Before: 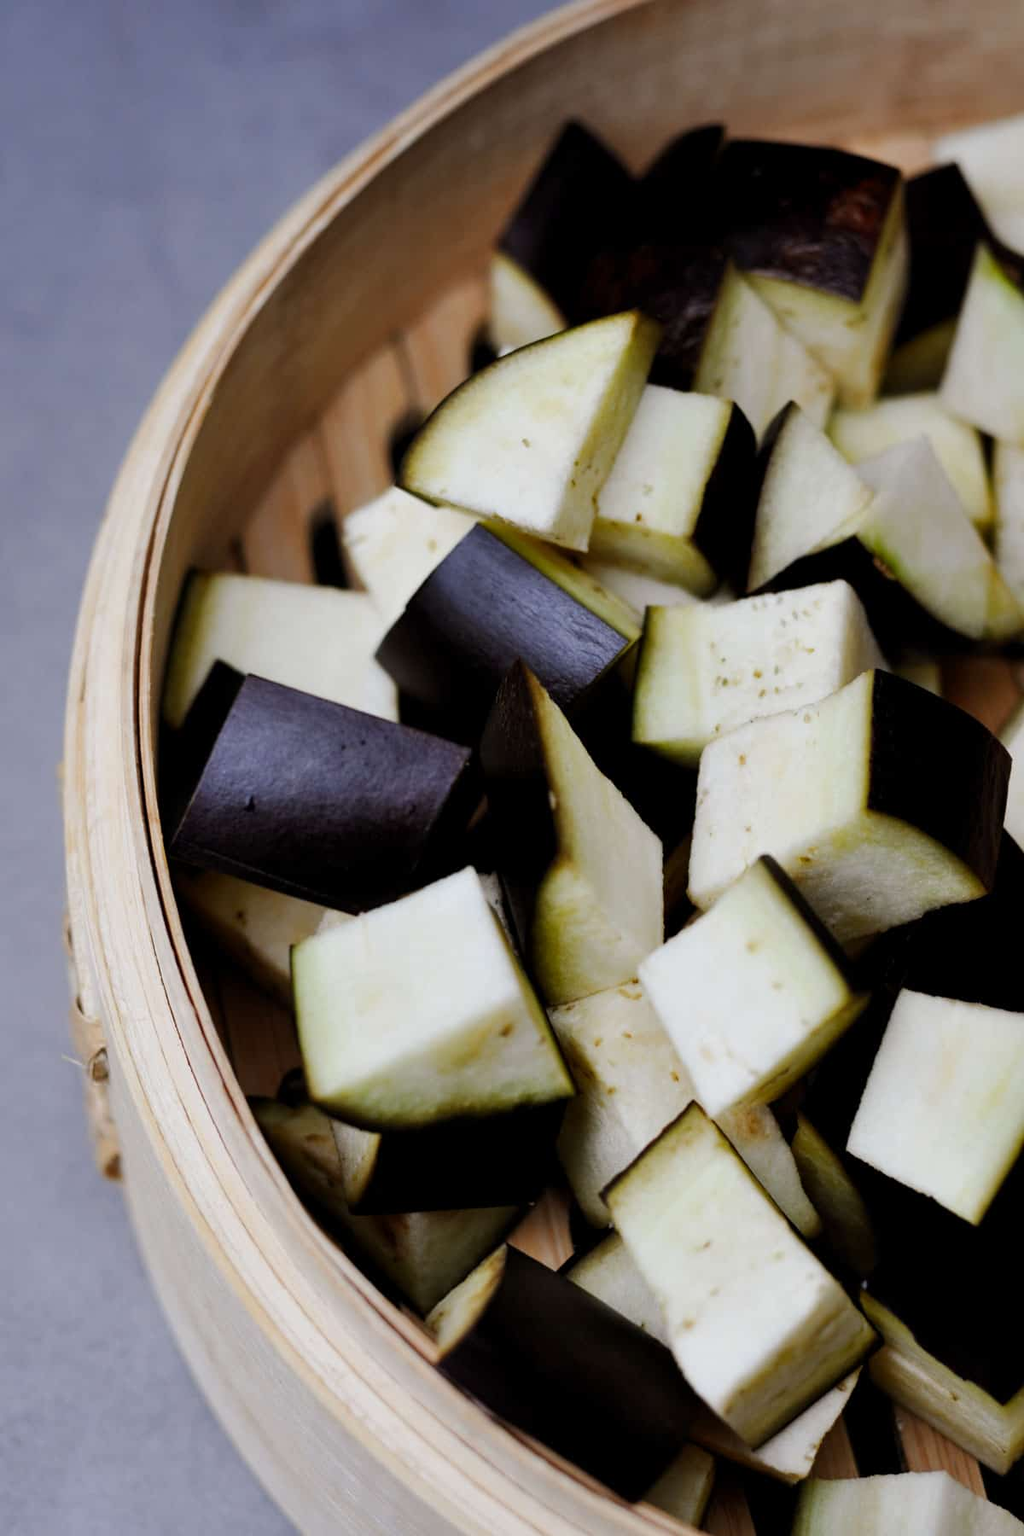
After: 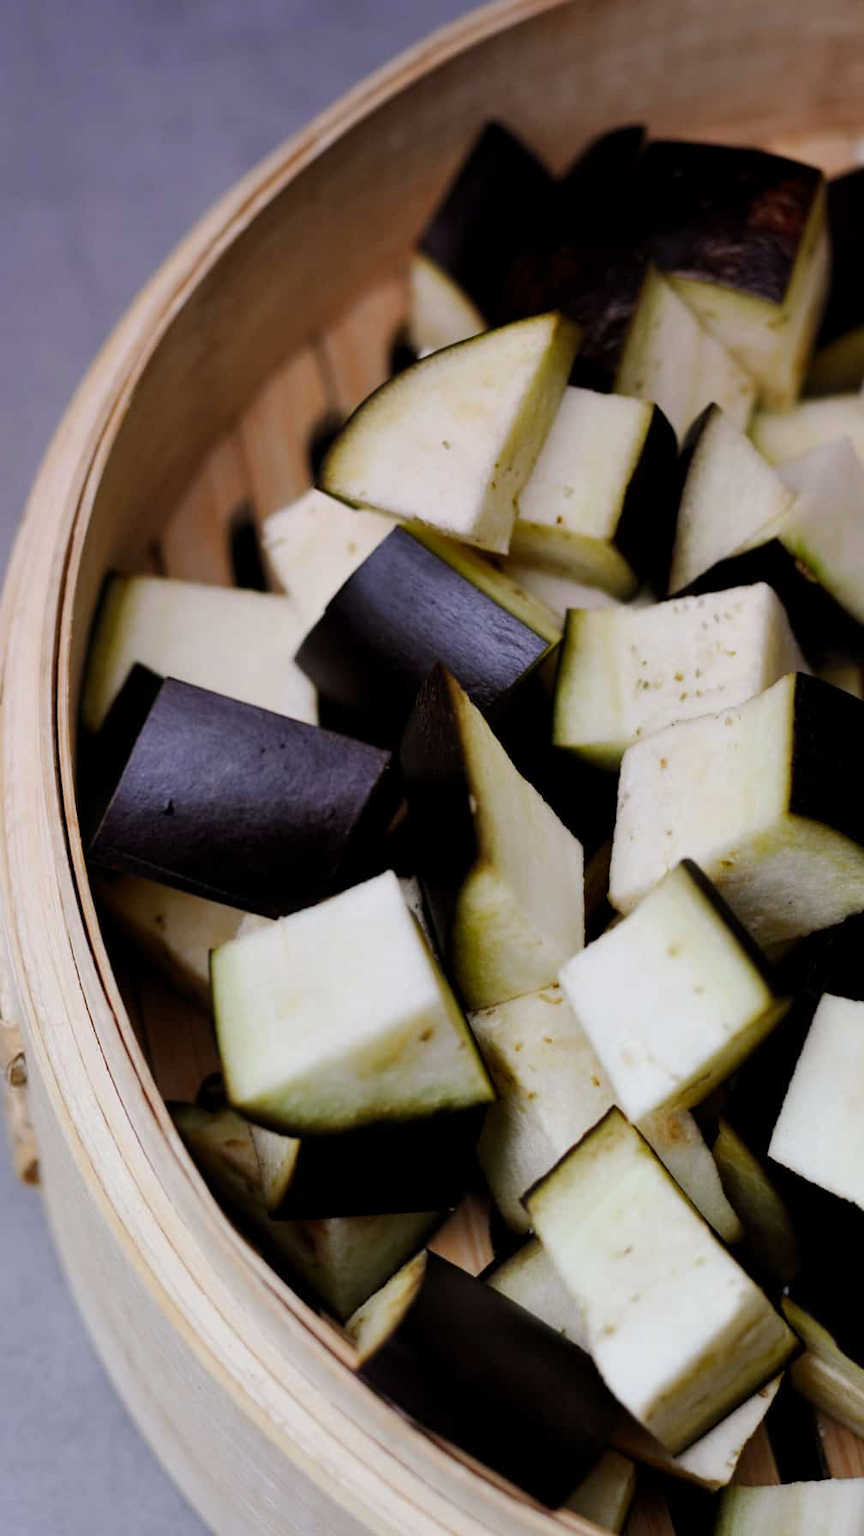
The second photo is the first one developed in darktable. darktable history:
crop: left 8.026%, right 7.374%
graduated density: density 0.38 EV, hardness 21%, rotation -6.11°, saturation 32%
